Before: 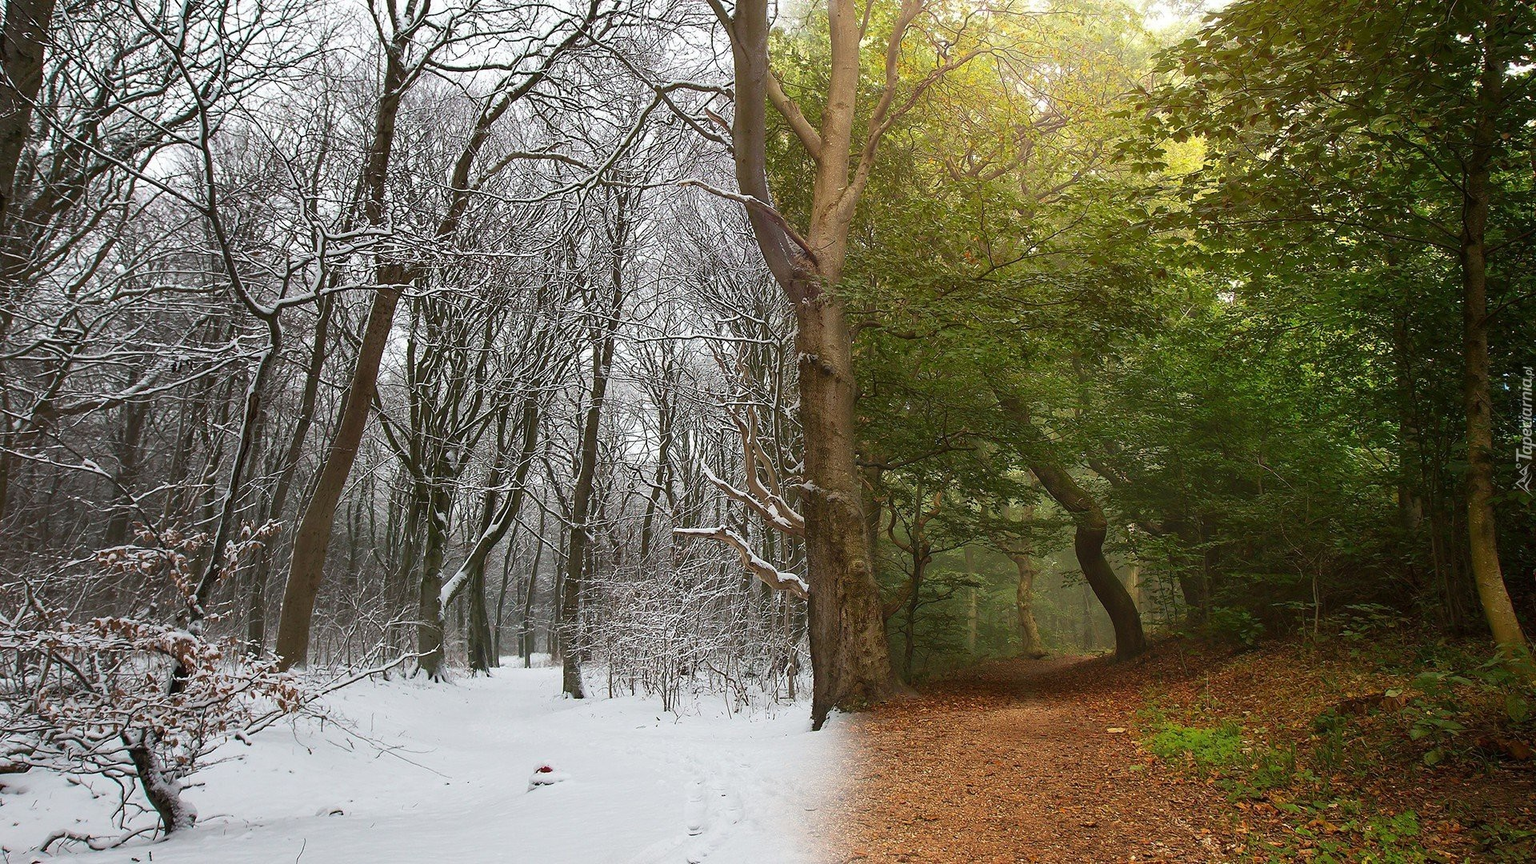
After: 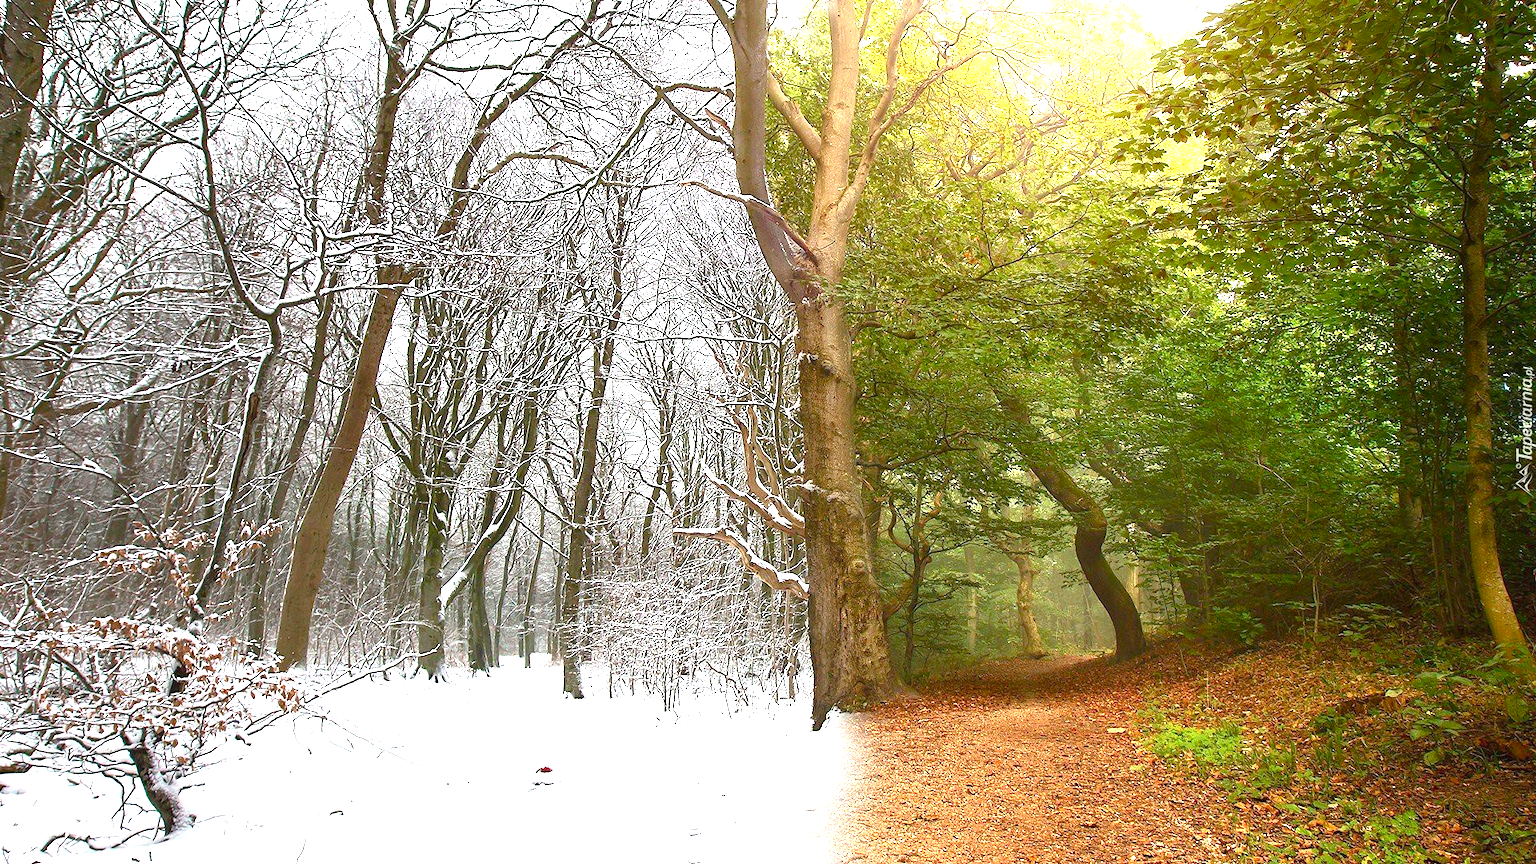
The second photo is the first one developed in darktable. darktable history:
color balance rgb: global offset › hue 172.46°, perceptual saturation grading › global saturation 20%, perceptual saturation grading › highlights -25.518%, perceptual saturation grading › shadows 25.294%, global vibrance 15.11%
exposure: black level correction 0, exposure 1.514 EV, compensate highlight preservation false
